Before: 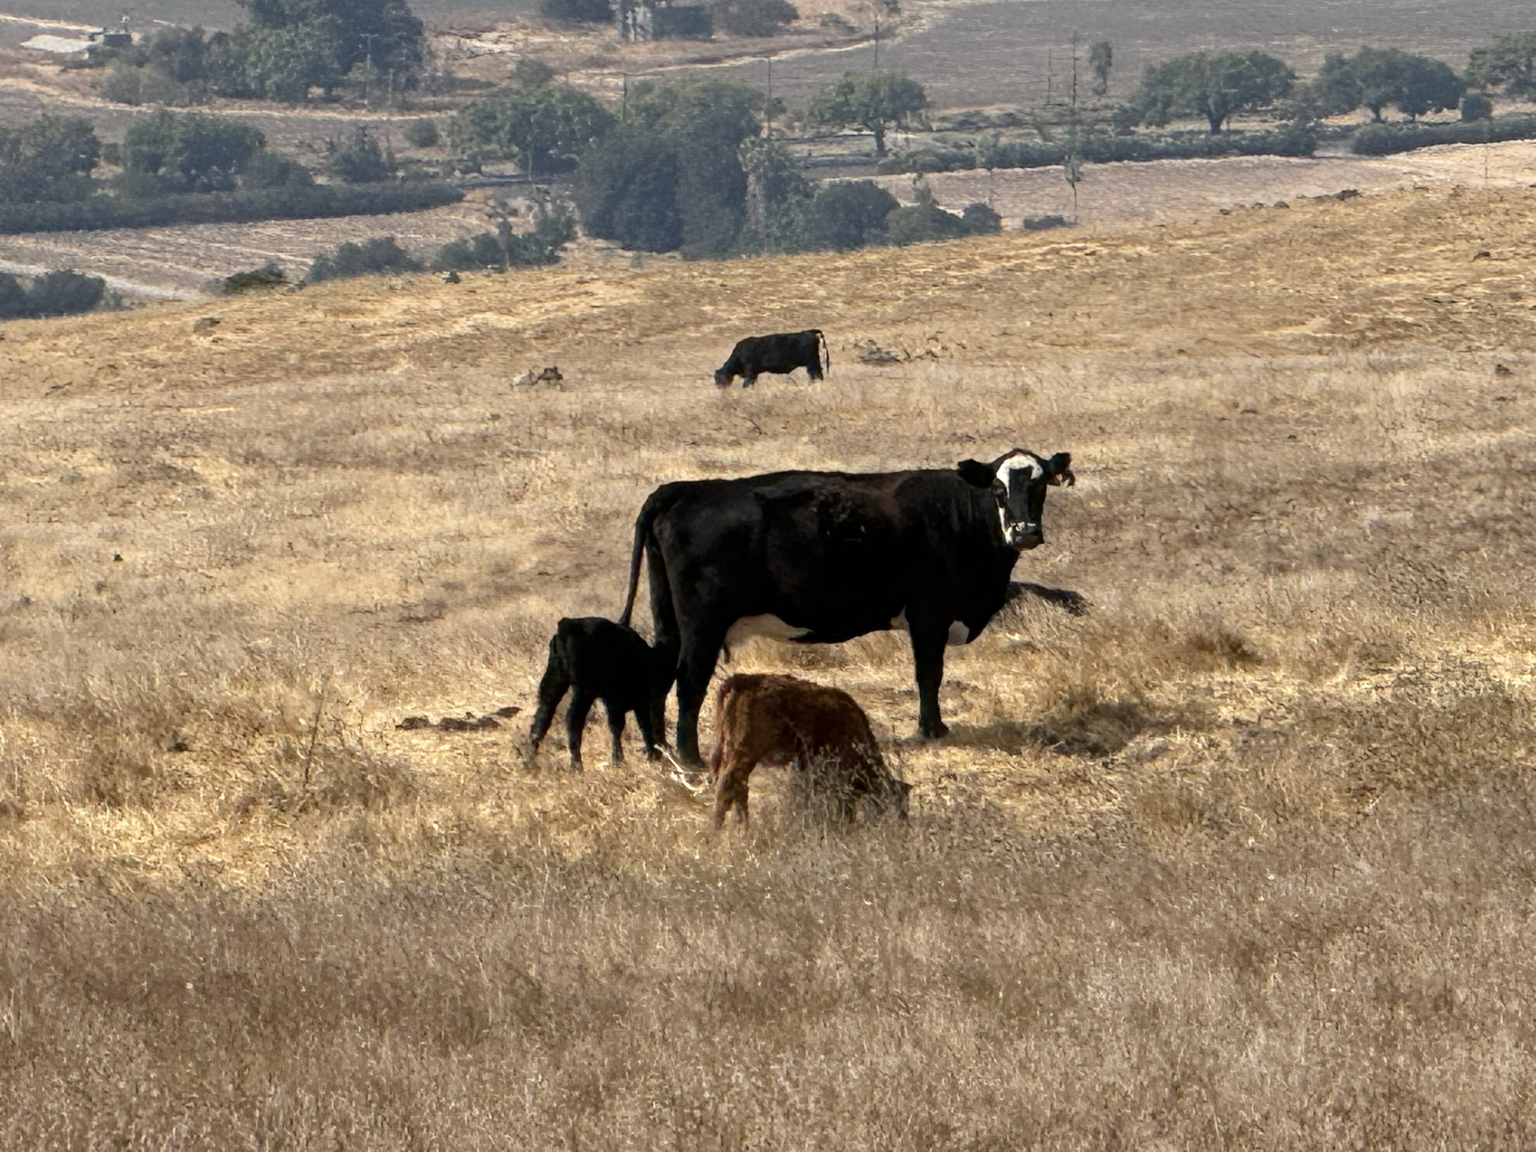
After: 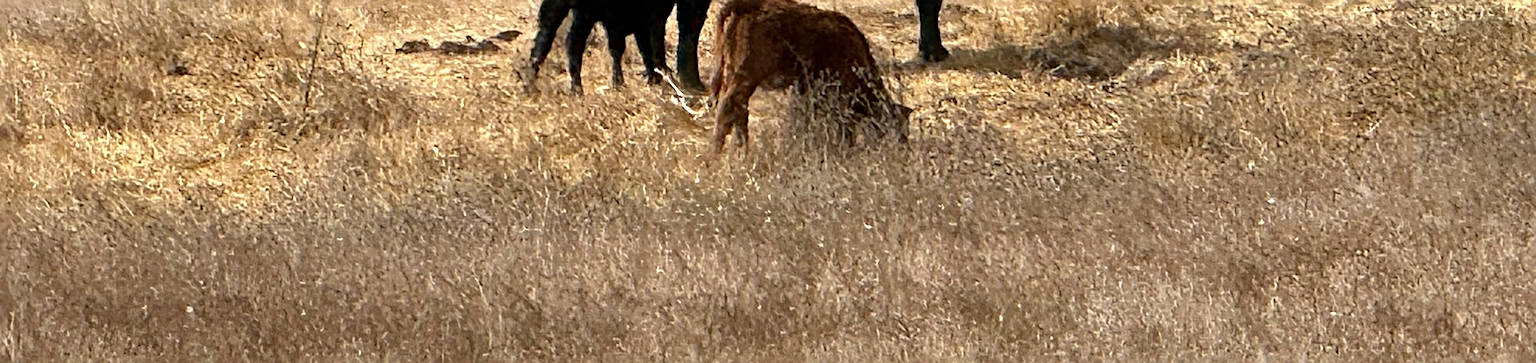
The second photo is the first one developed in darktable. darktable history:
sharpen: radius 2.836, amount 0.729
crop and rotate: top 58.732%, bottom 9.667%
